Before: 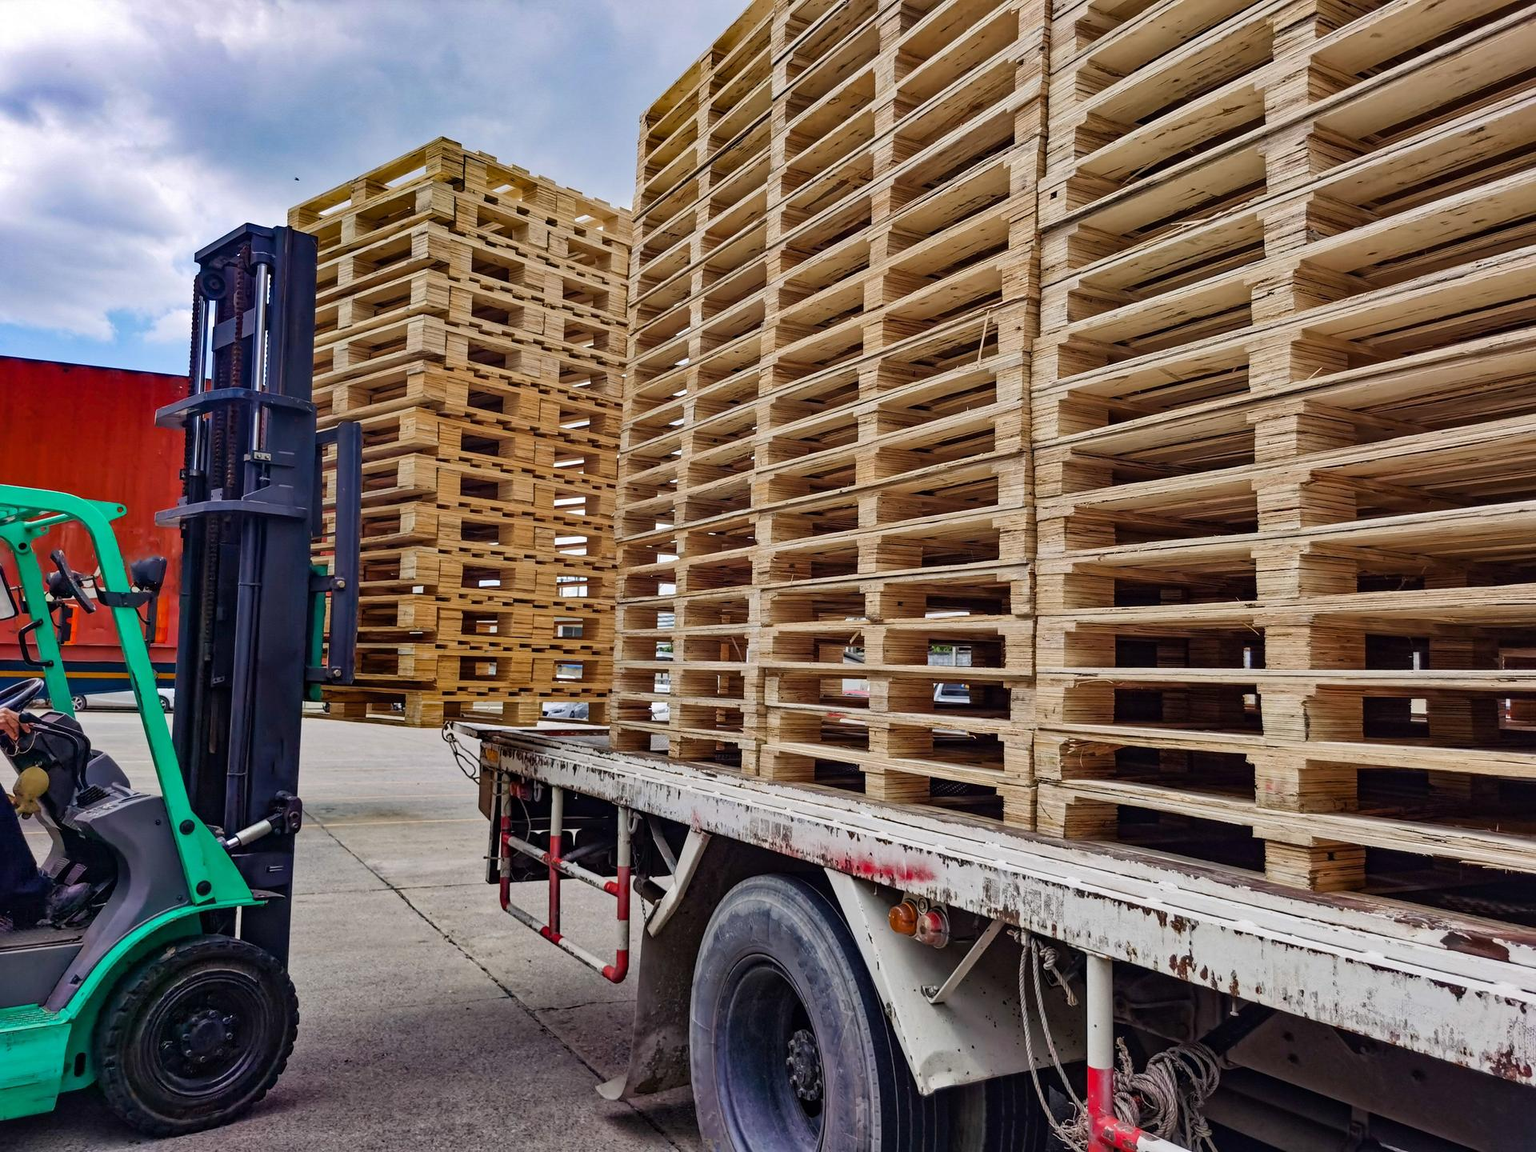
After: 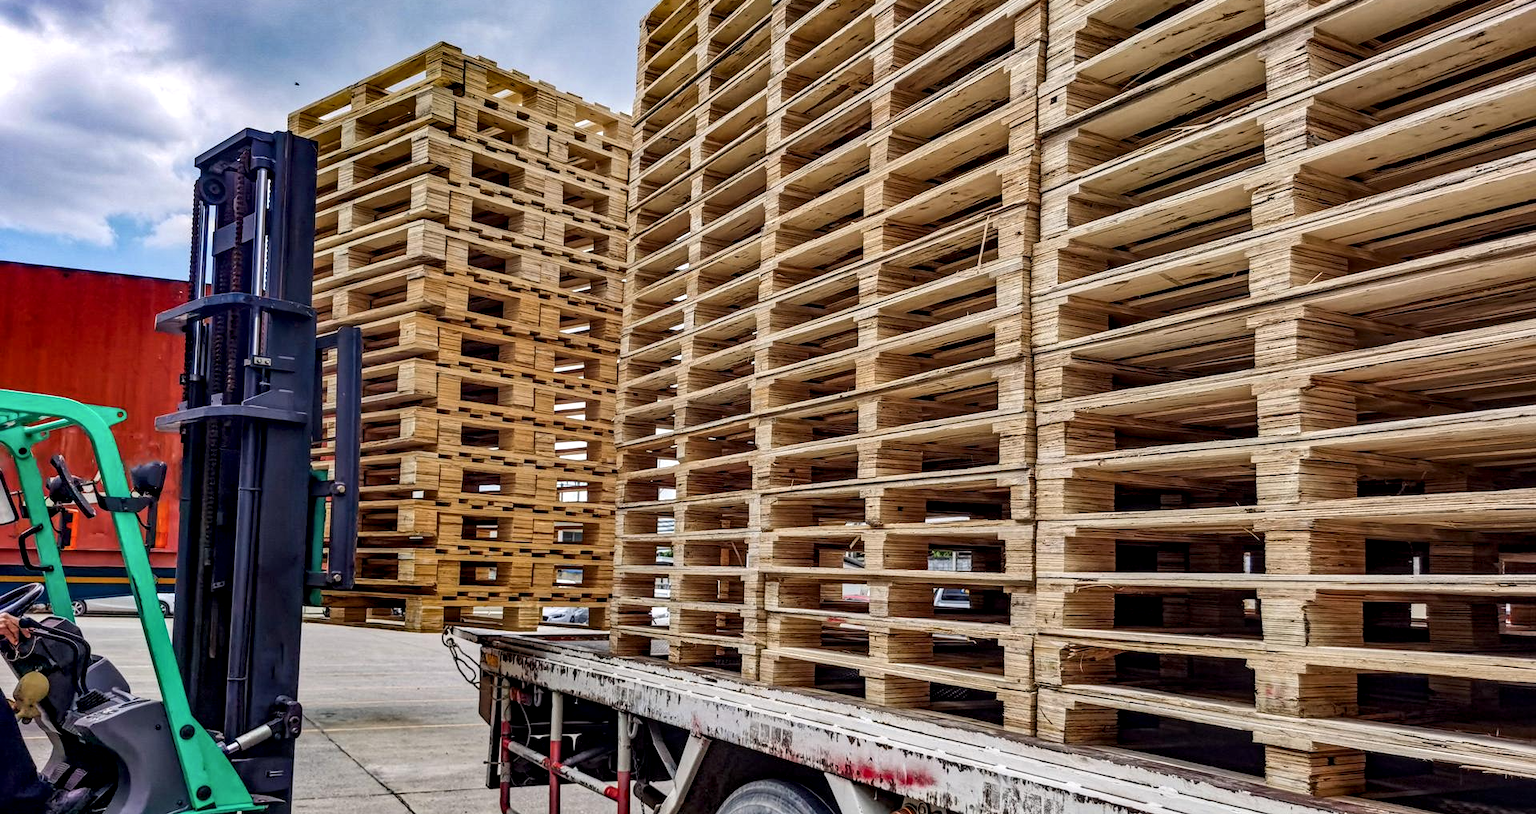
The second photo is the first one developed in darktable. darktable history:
crop and rotate: top 8.293%, bottom 20.996%
local contrast: detail 150%
